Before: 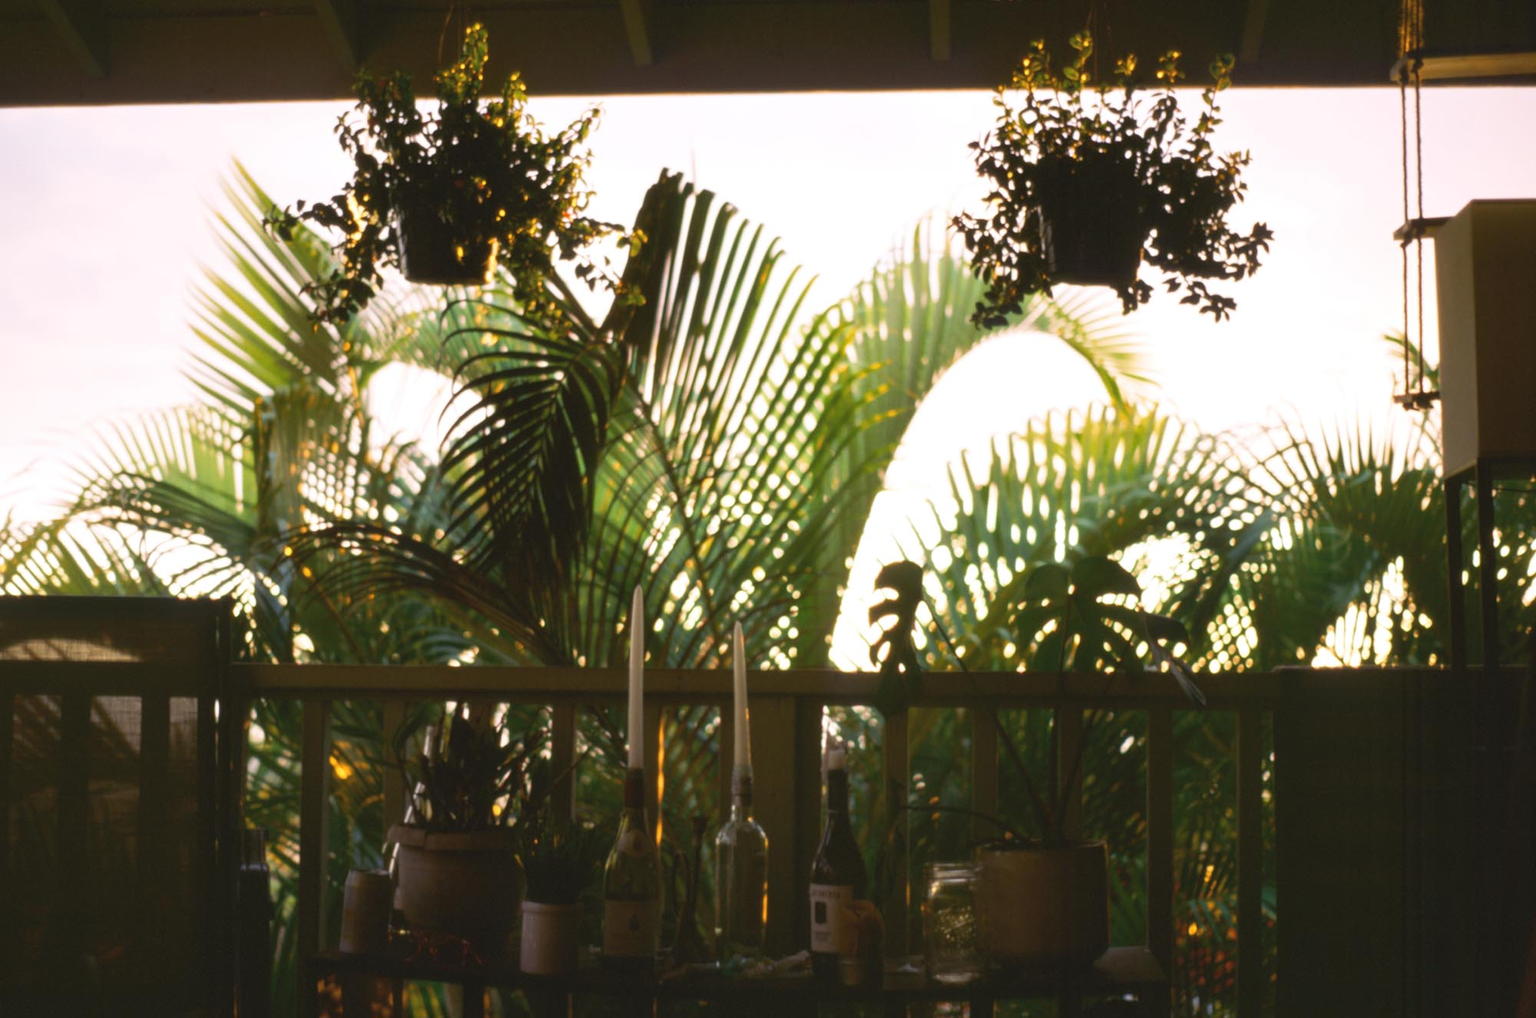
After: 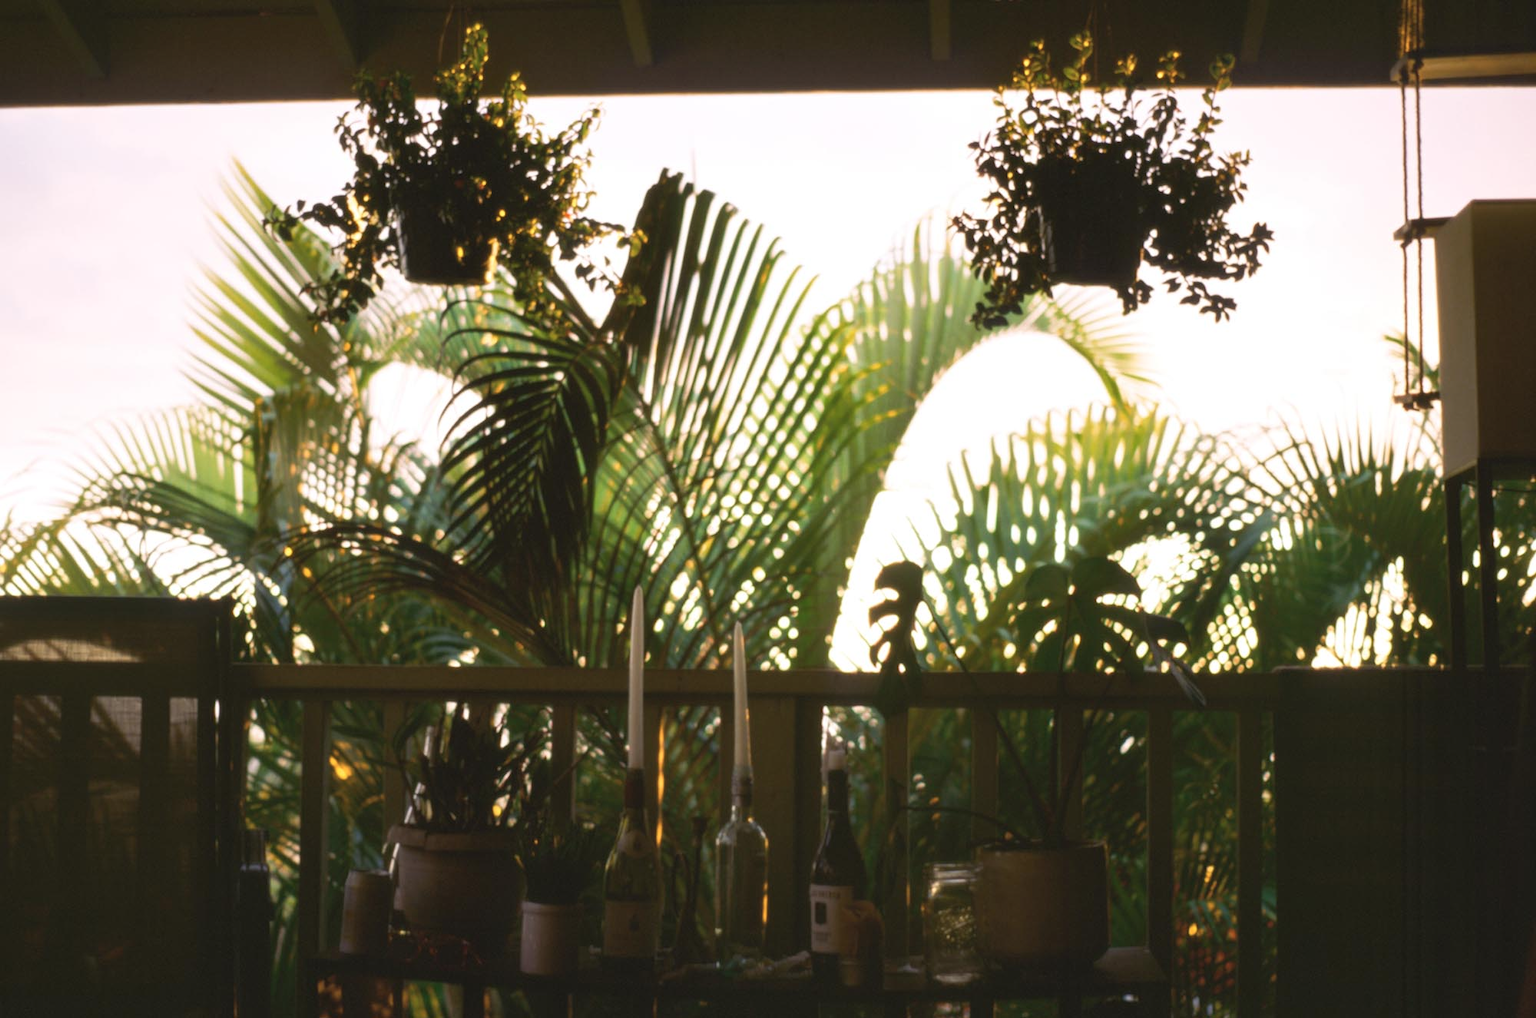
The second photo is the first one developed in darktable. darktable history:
color zones: curves: ch0 [(0, 0.5) (0.143, 0.52) (0.286, 0.5) (0.429, 0.5) (0.571, 0.5) (0.714, 0.5) (0.857, 0.5) (1, 0.5)]; ch1 [(0, 0.489) (0.155, 0.45) (0.286, 0.466) (0.429, 0.5) (0.571, 0.5) (0.714, 0.5) (0.857, 0.5) (1, 0.489)]
